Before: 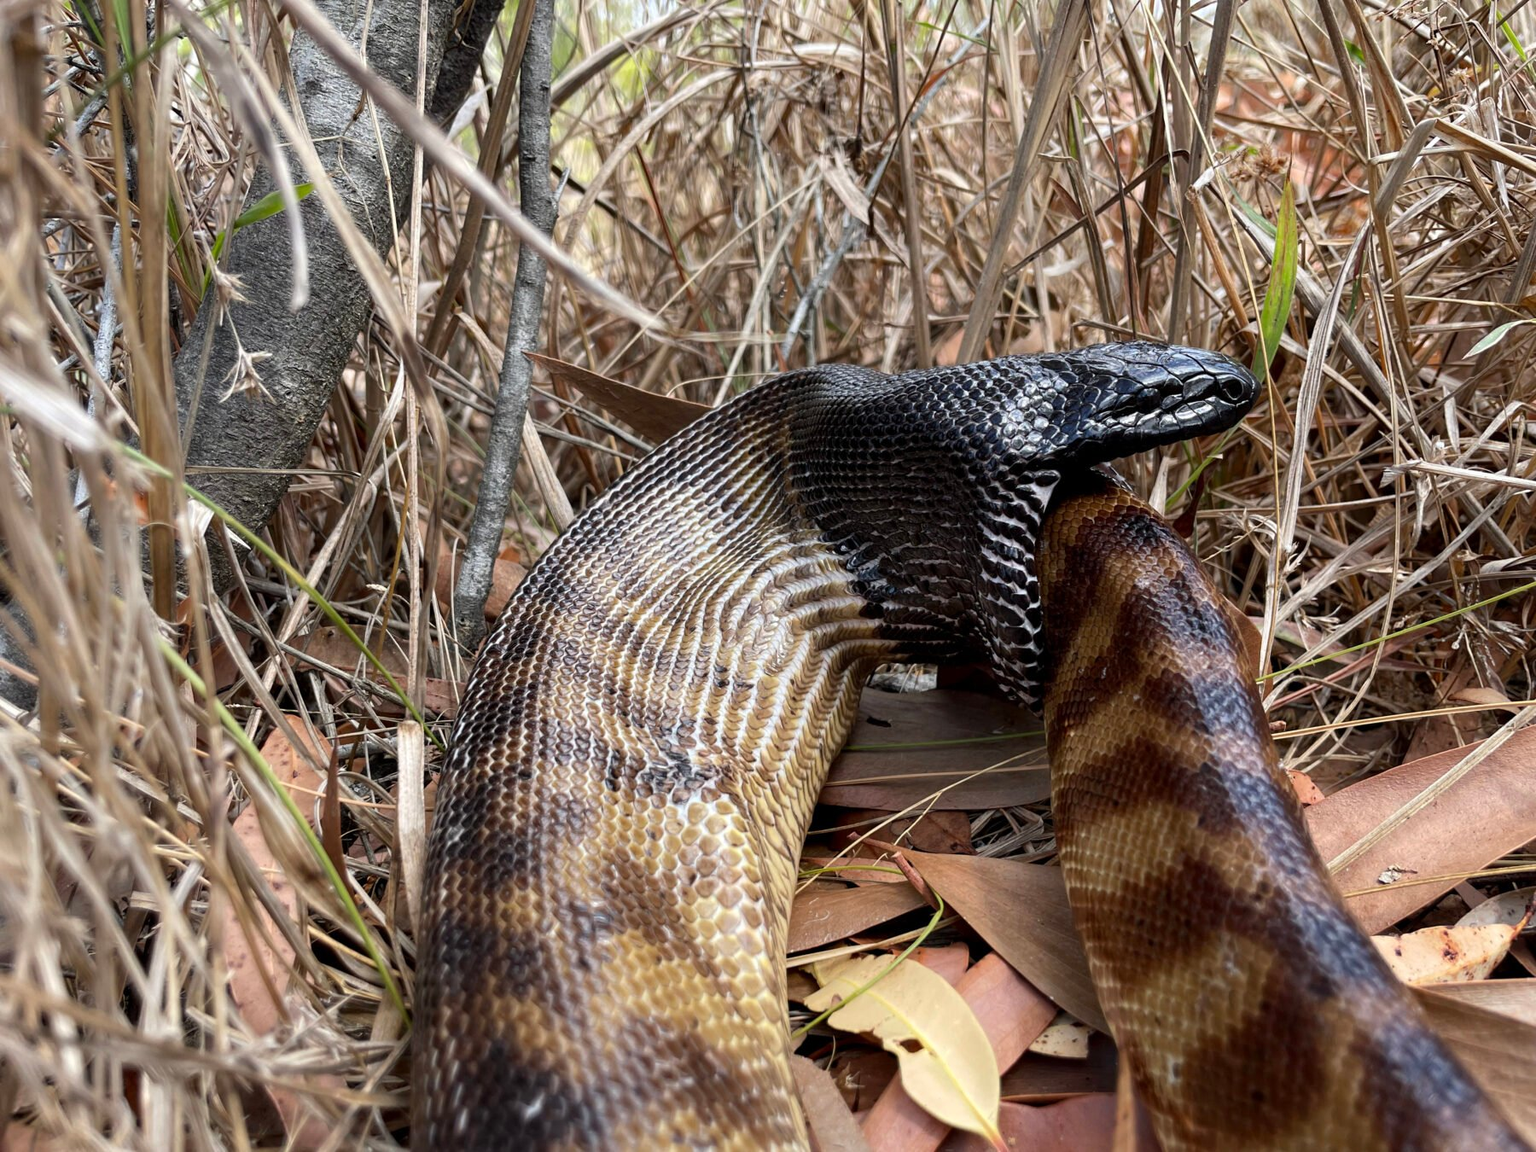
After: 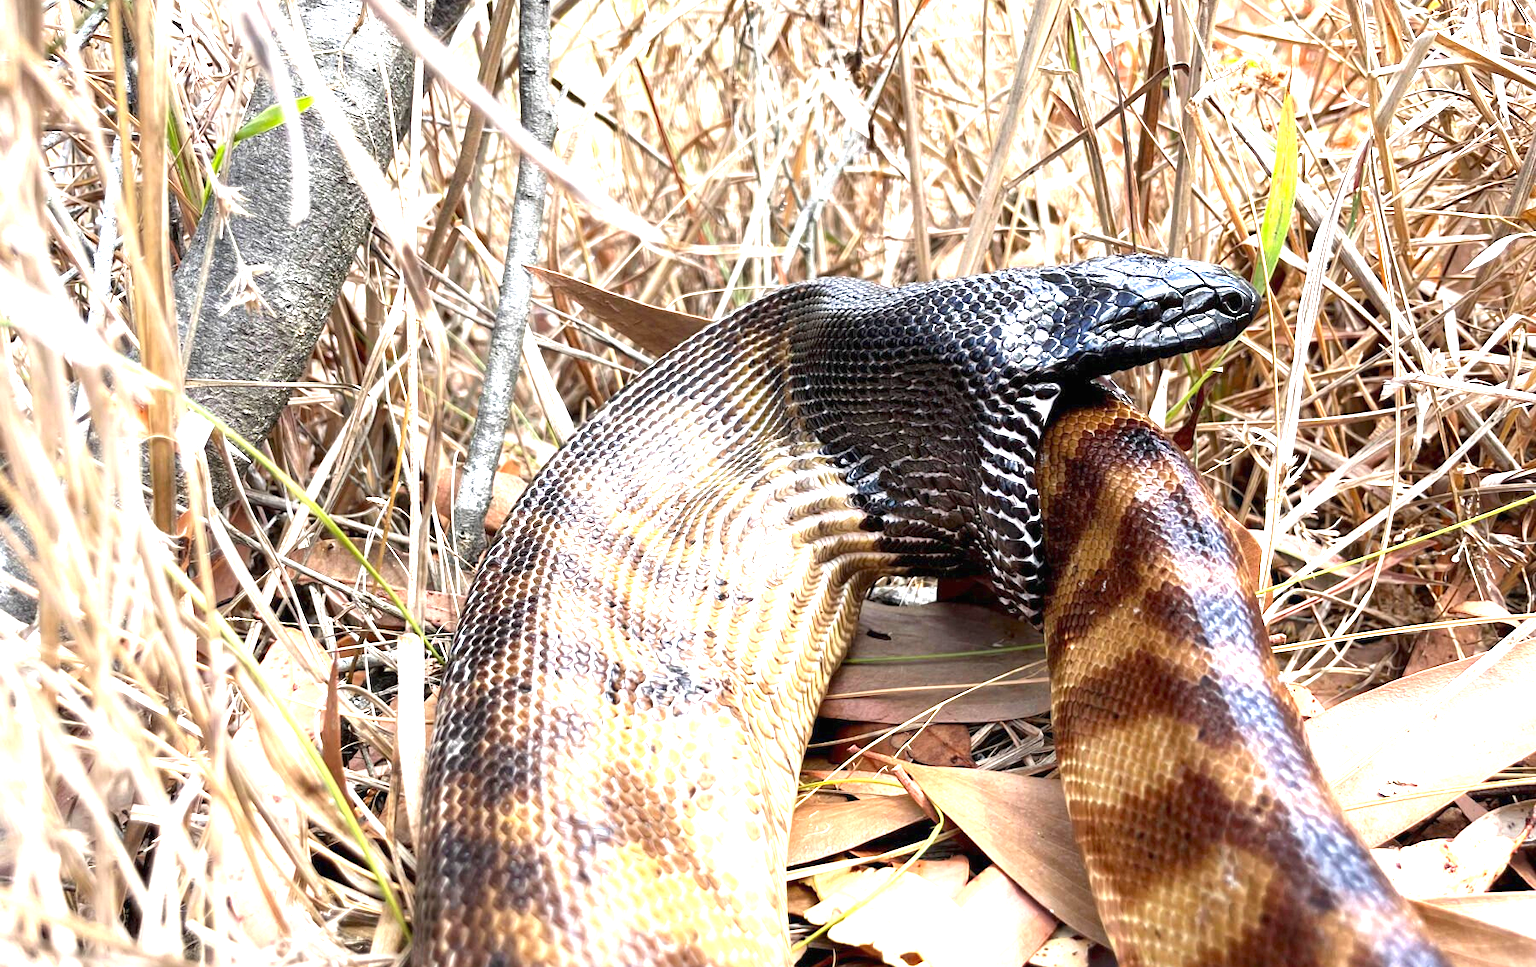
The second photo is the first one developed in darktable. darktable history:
exposure: black level correction 0, exposure 1.995 EV, compensate highlight preservation false
crop: top 7.61%, bottom 8.339%
